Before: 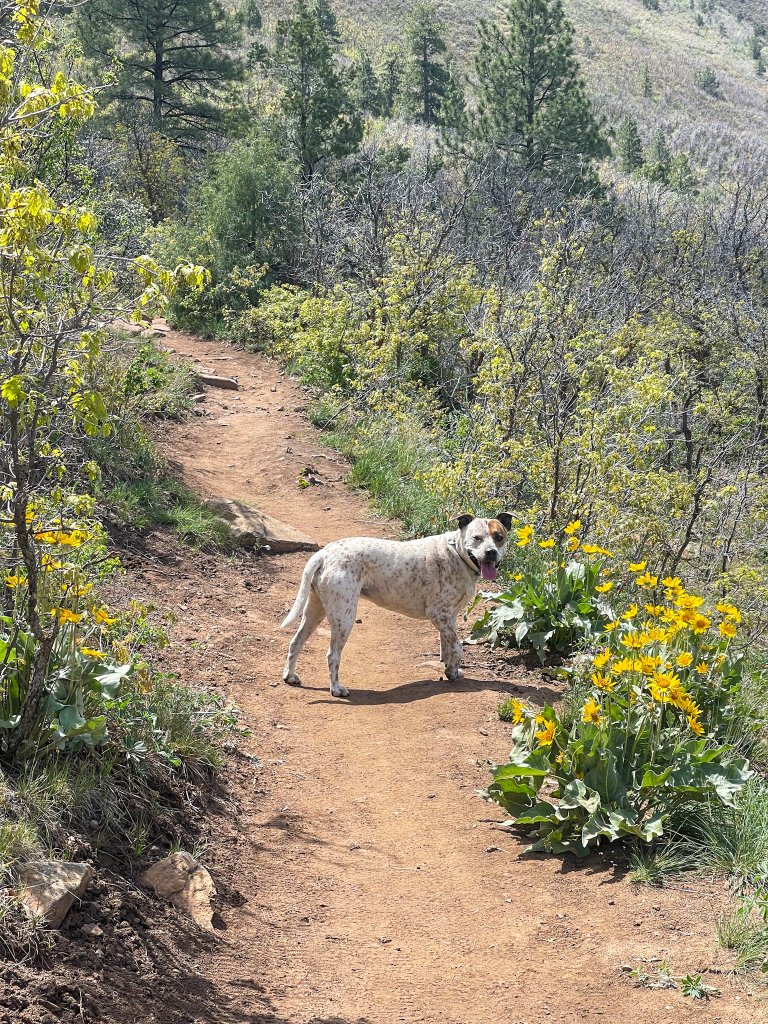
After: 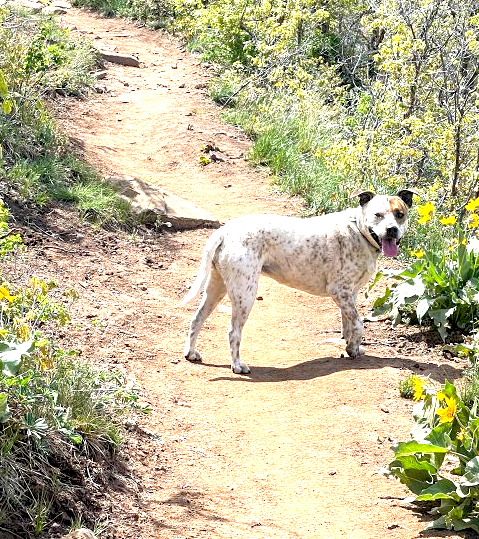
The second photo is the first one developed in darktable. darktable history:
exposure: black level correction 0.011, exposure 1.076 EV, compensate exposure bias true, compensate highlight preservation false
crop: left 12.95%, top 31.576%, right 24.677%, bottom 15.7%
